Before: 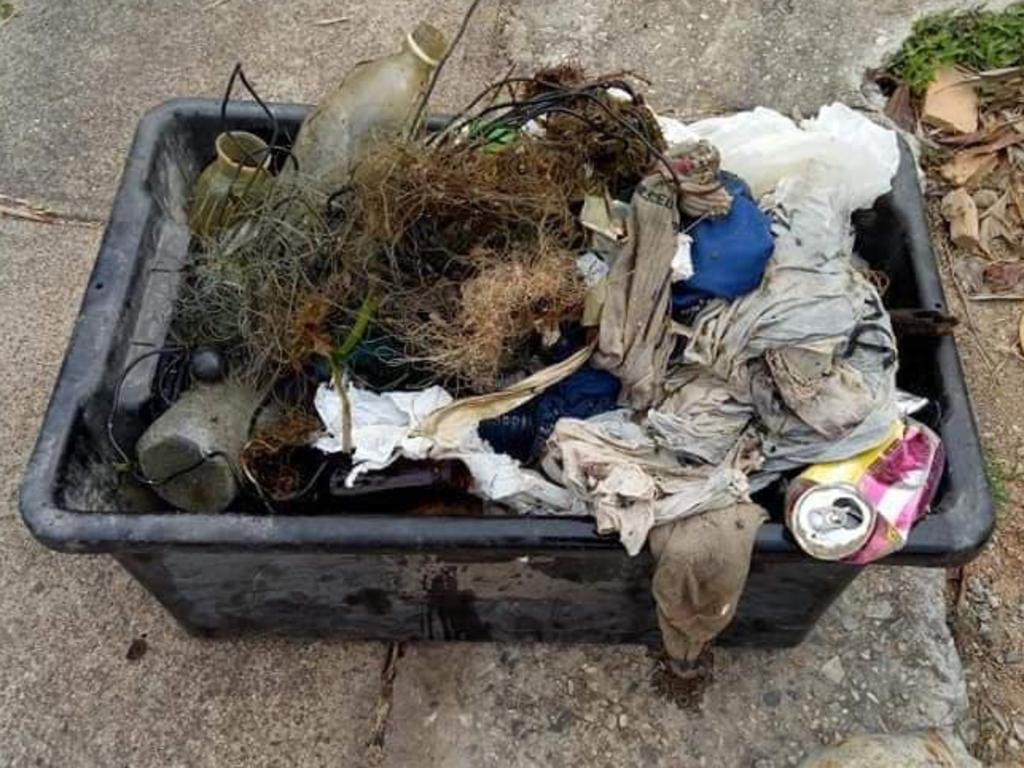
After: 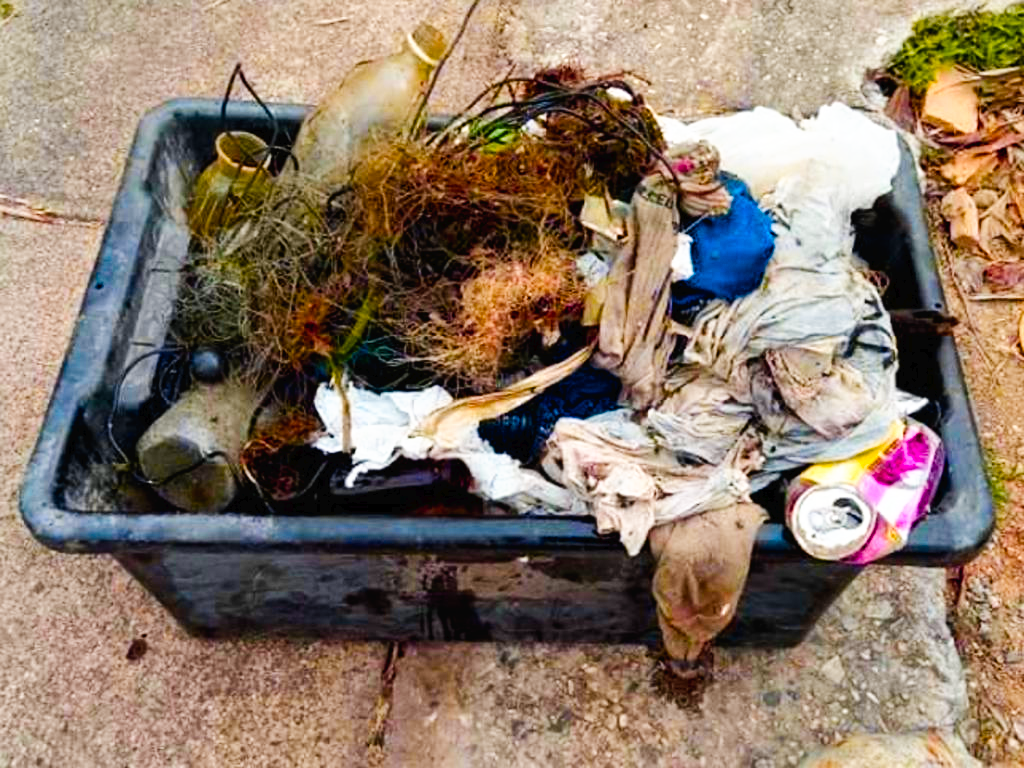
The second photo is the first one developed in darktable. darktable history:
color balance rgb: linear chroma grading › global chroma 24.694%, perceptual saturation grading › global saturation 20%, perceptual saturation grading › highlights -14.39%, perceptual saturation grading › shadows 49.599%, hue shift -12.92°, perceptual brilliance grading › mid-tones 9.98%, perceptual brilliance grading › shadows 14.716%
tone curve: curves: ch0 [(0, 0) (0.003, 0.016) (0.011, 0.016) (0.025, 0.016) (0.044, 0.017) (0.069, 0.026) (0.1, 0.044) (0.136, 0.074) (0.177, 0.121) (0.224, 0.183) (0.277, 0.248) (0.335, 0.326) (0.399, 0.413) (0.468, 0.511) (0.543, 0.612) (0.623, 0.717) (0.709, 0.818) (0.801, 0.911) (0.898, 0.979) (1, 1)], preserve colors none
